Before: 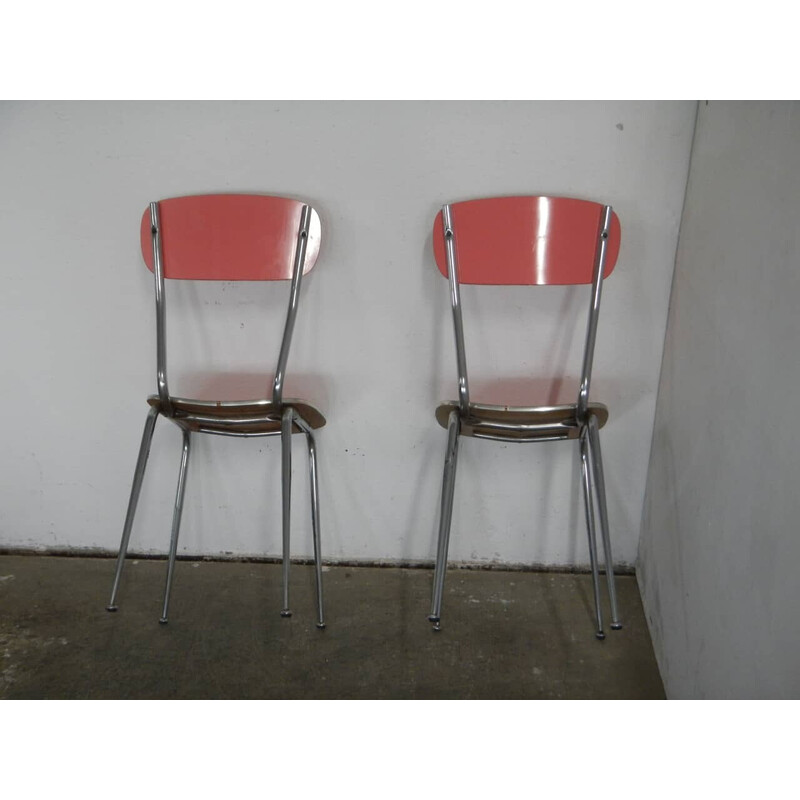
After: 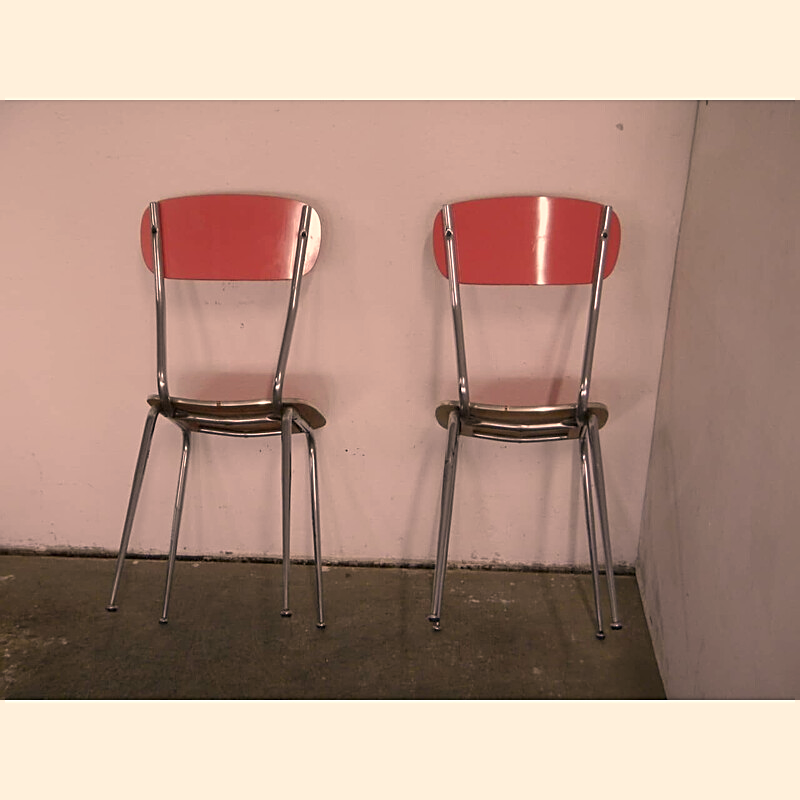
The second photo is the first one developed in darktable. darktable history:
sharpen: on, module defaults
color correction: highlights a* 20.86, highlights b* 19.26
